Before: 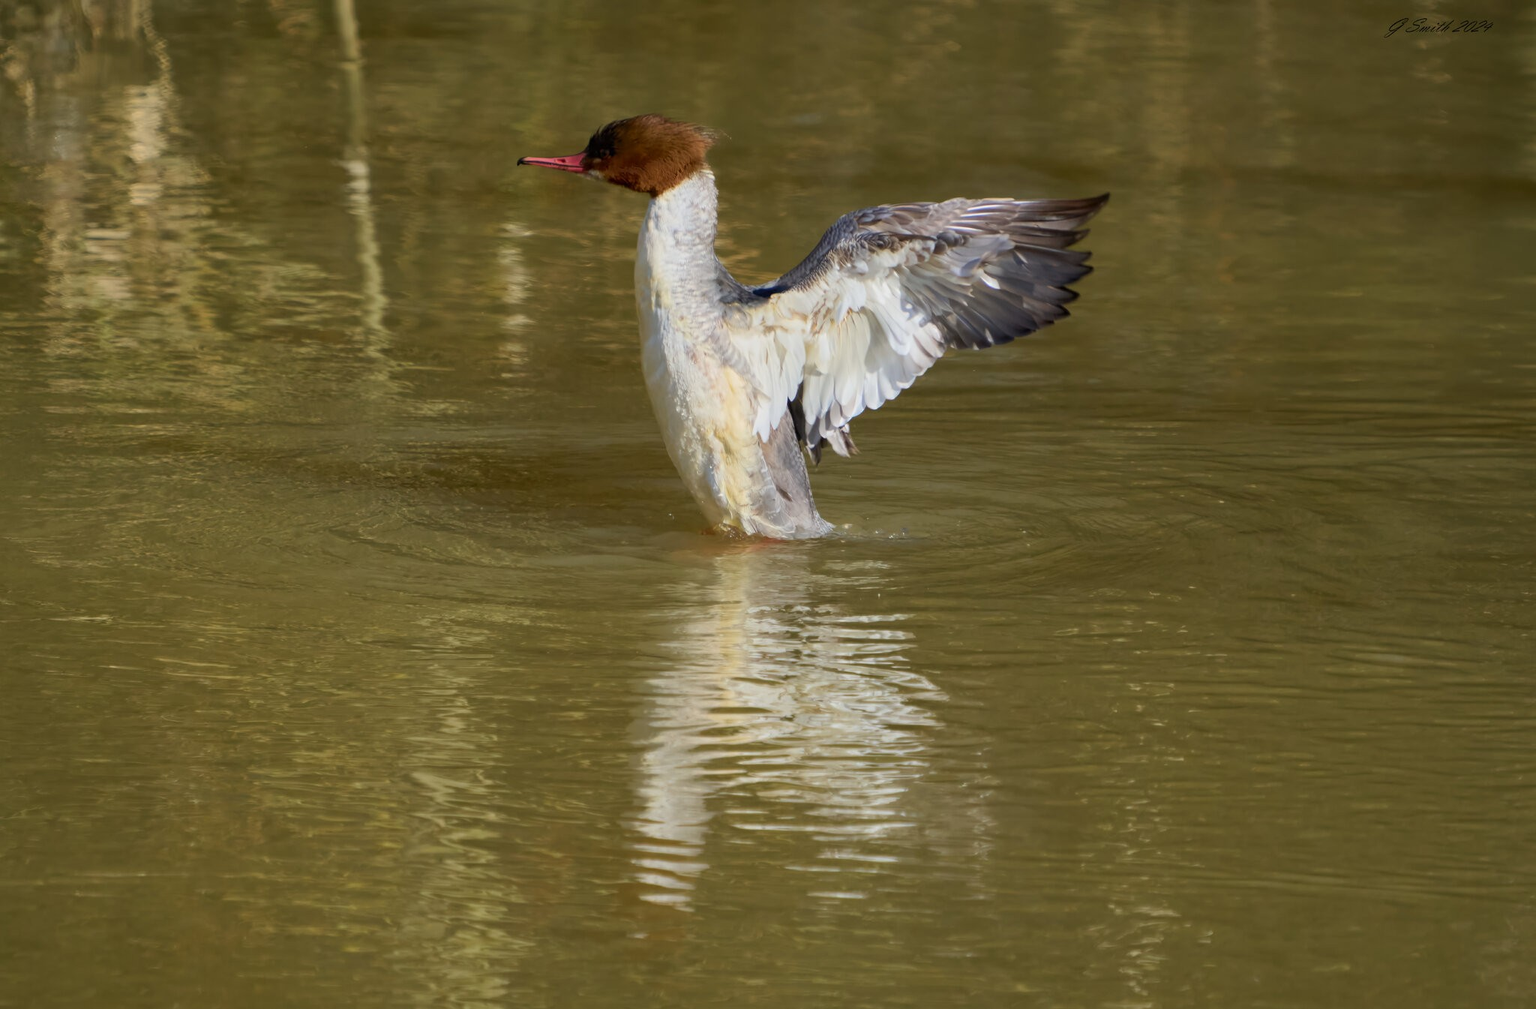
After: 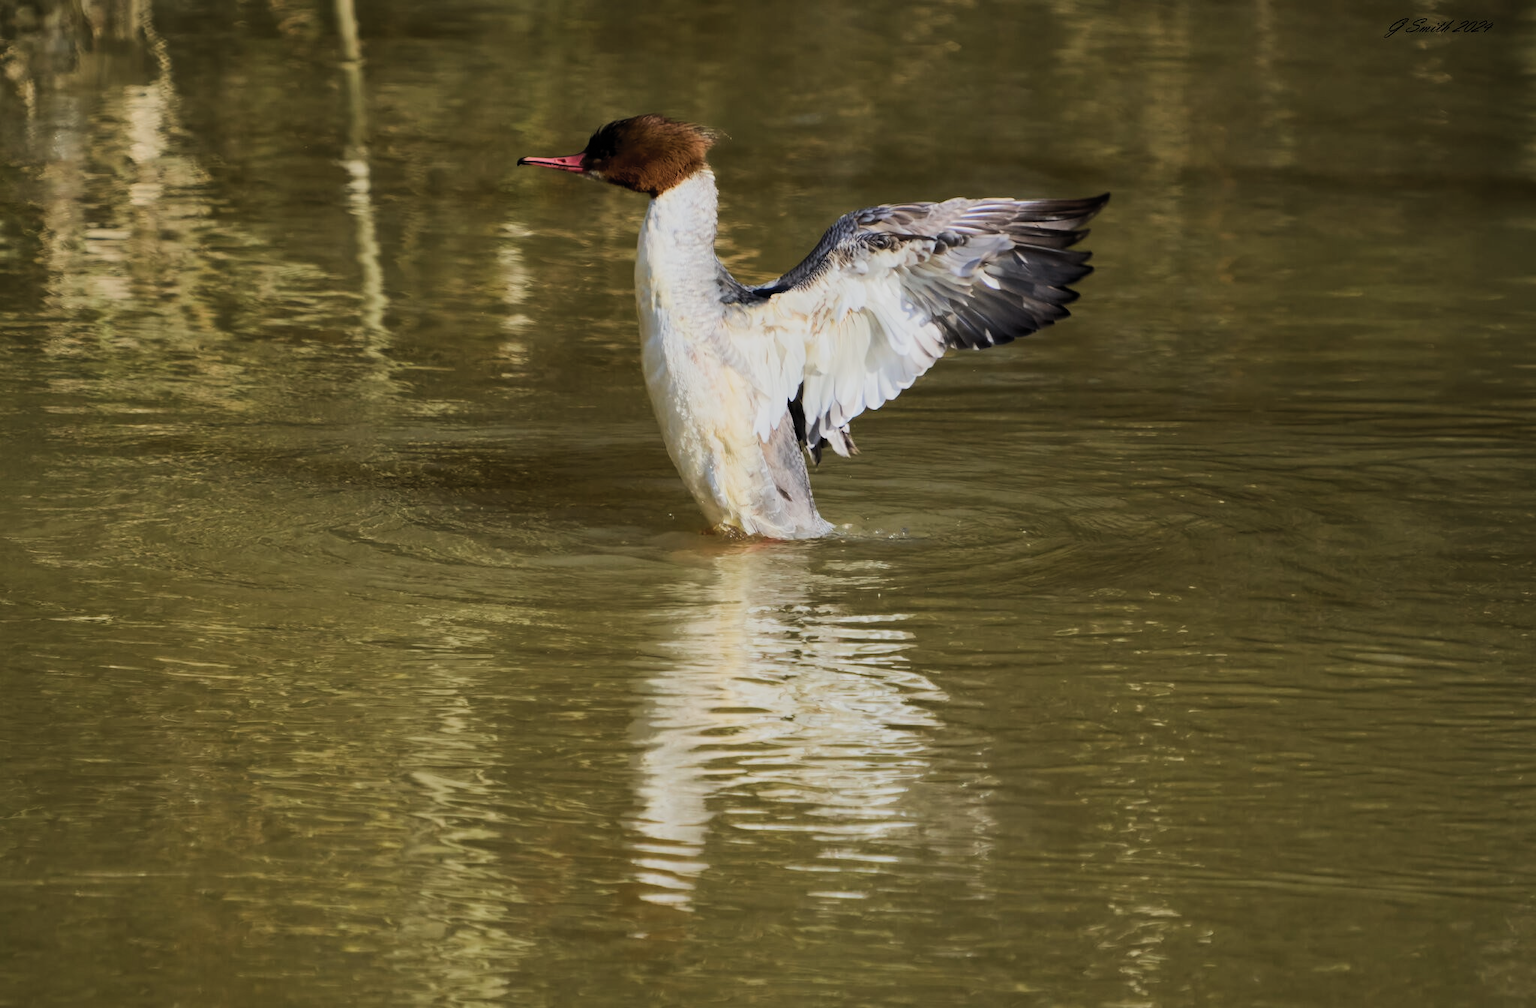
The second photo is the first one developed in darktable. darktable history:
filmic rgb: black relative exposure -7.65 EV, white relative exposure 4.56 EV, hardness 3.61, contrast 1.059, color science v5 (2021), iterations of high-quality reconstruction 0, contrast in shadows safe, contrast in highlights safe
tone equalizer: -8 EV -0.728 EV, -7 EV -0.73 EV, -6 EV -0.587 EV, -5 EV -0.404 EV, -3 EV 0.397 EV, -2 EV 0.6 EV, -1 EV 0.694 EV, +0 EV 0.746 EV, edges refinement/feathering 500, mask exposure compensation -1.57 EV, preserve details no
